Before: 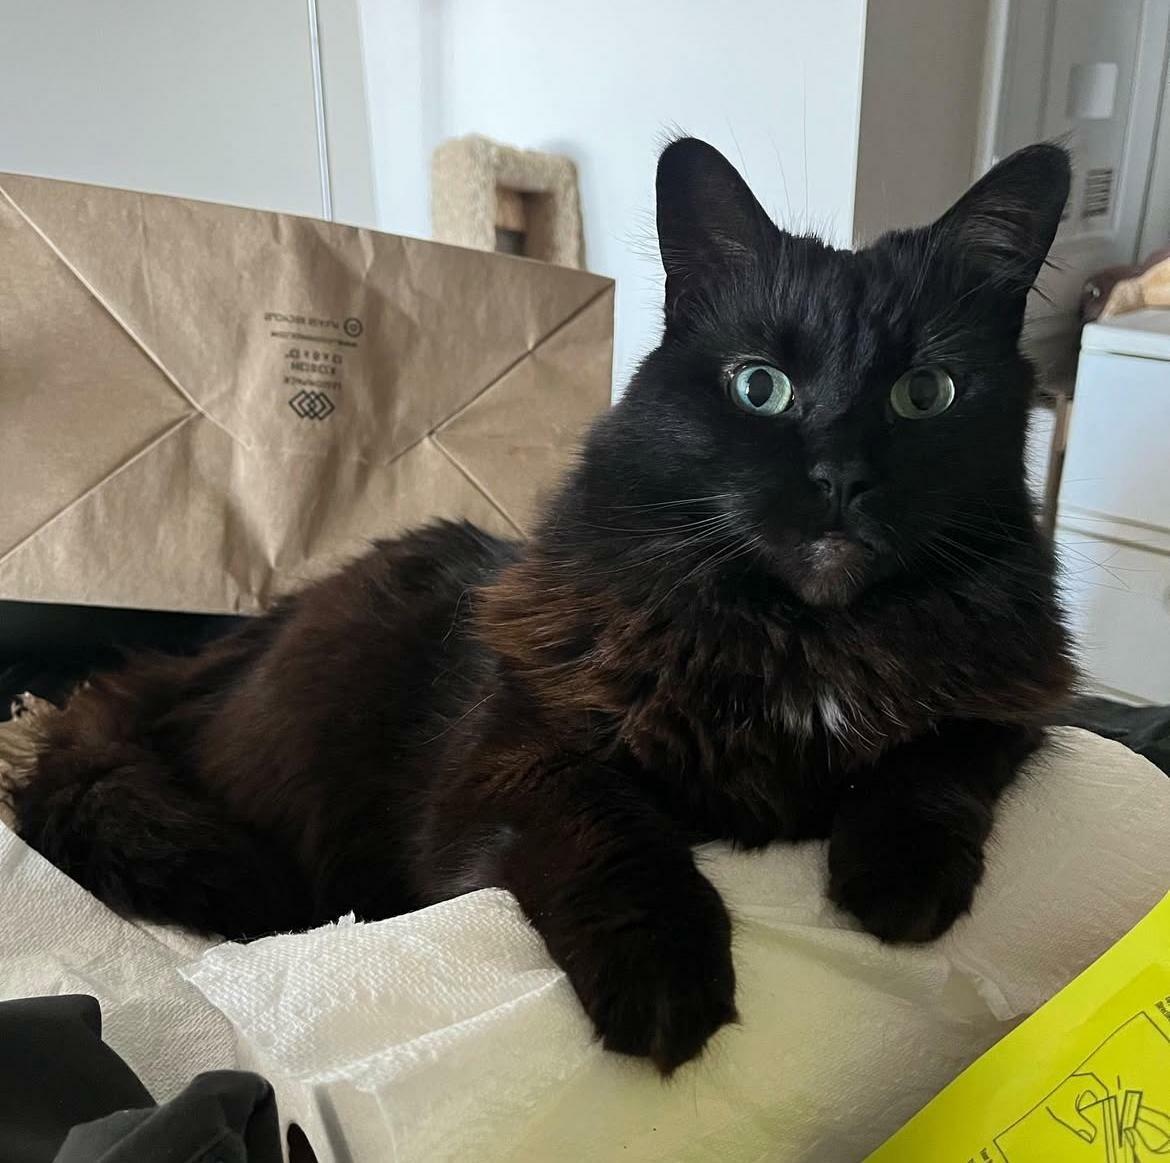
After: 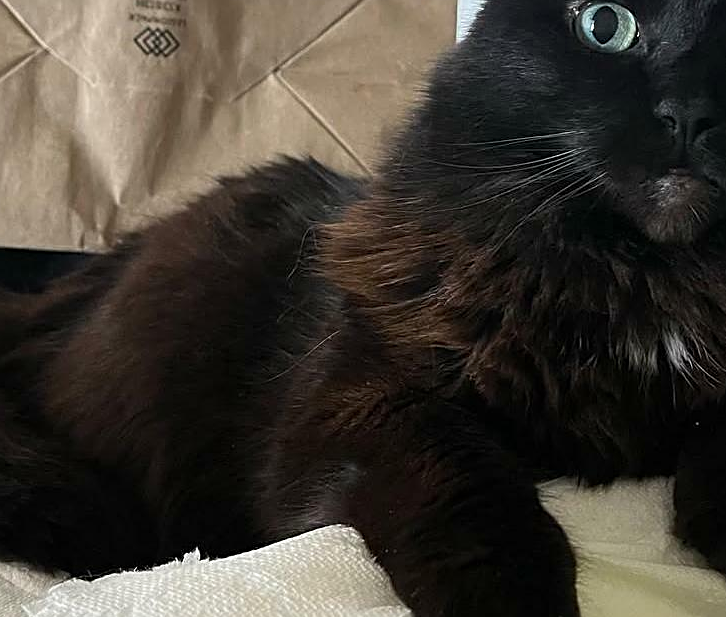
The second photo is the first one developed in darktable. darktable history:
sharpen: on, module defaults
crop: left 13.312%, top 31.28%, right 24.627%, bottom 15.582%
